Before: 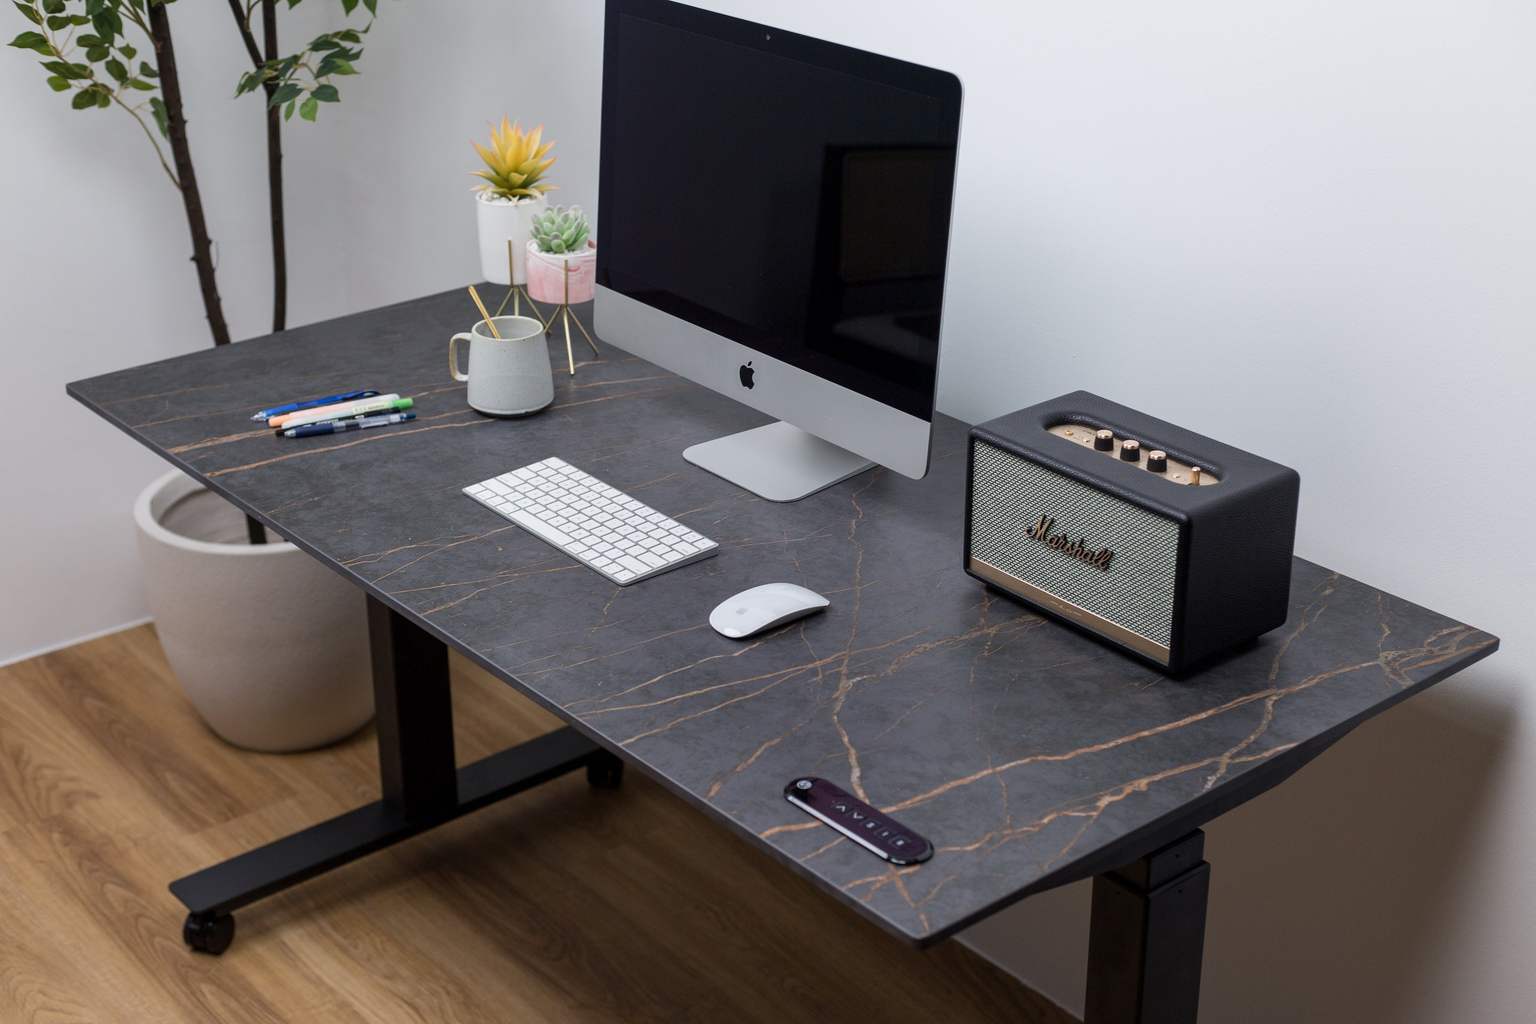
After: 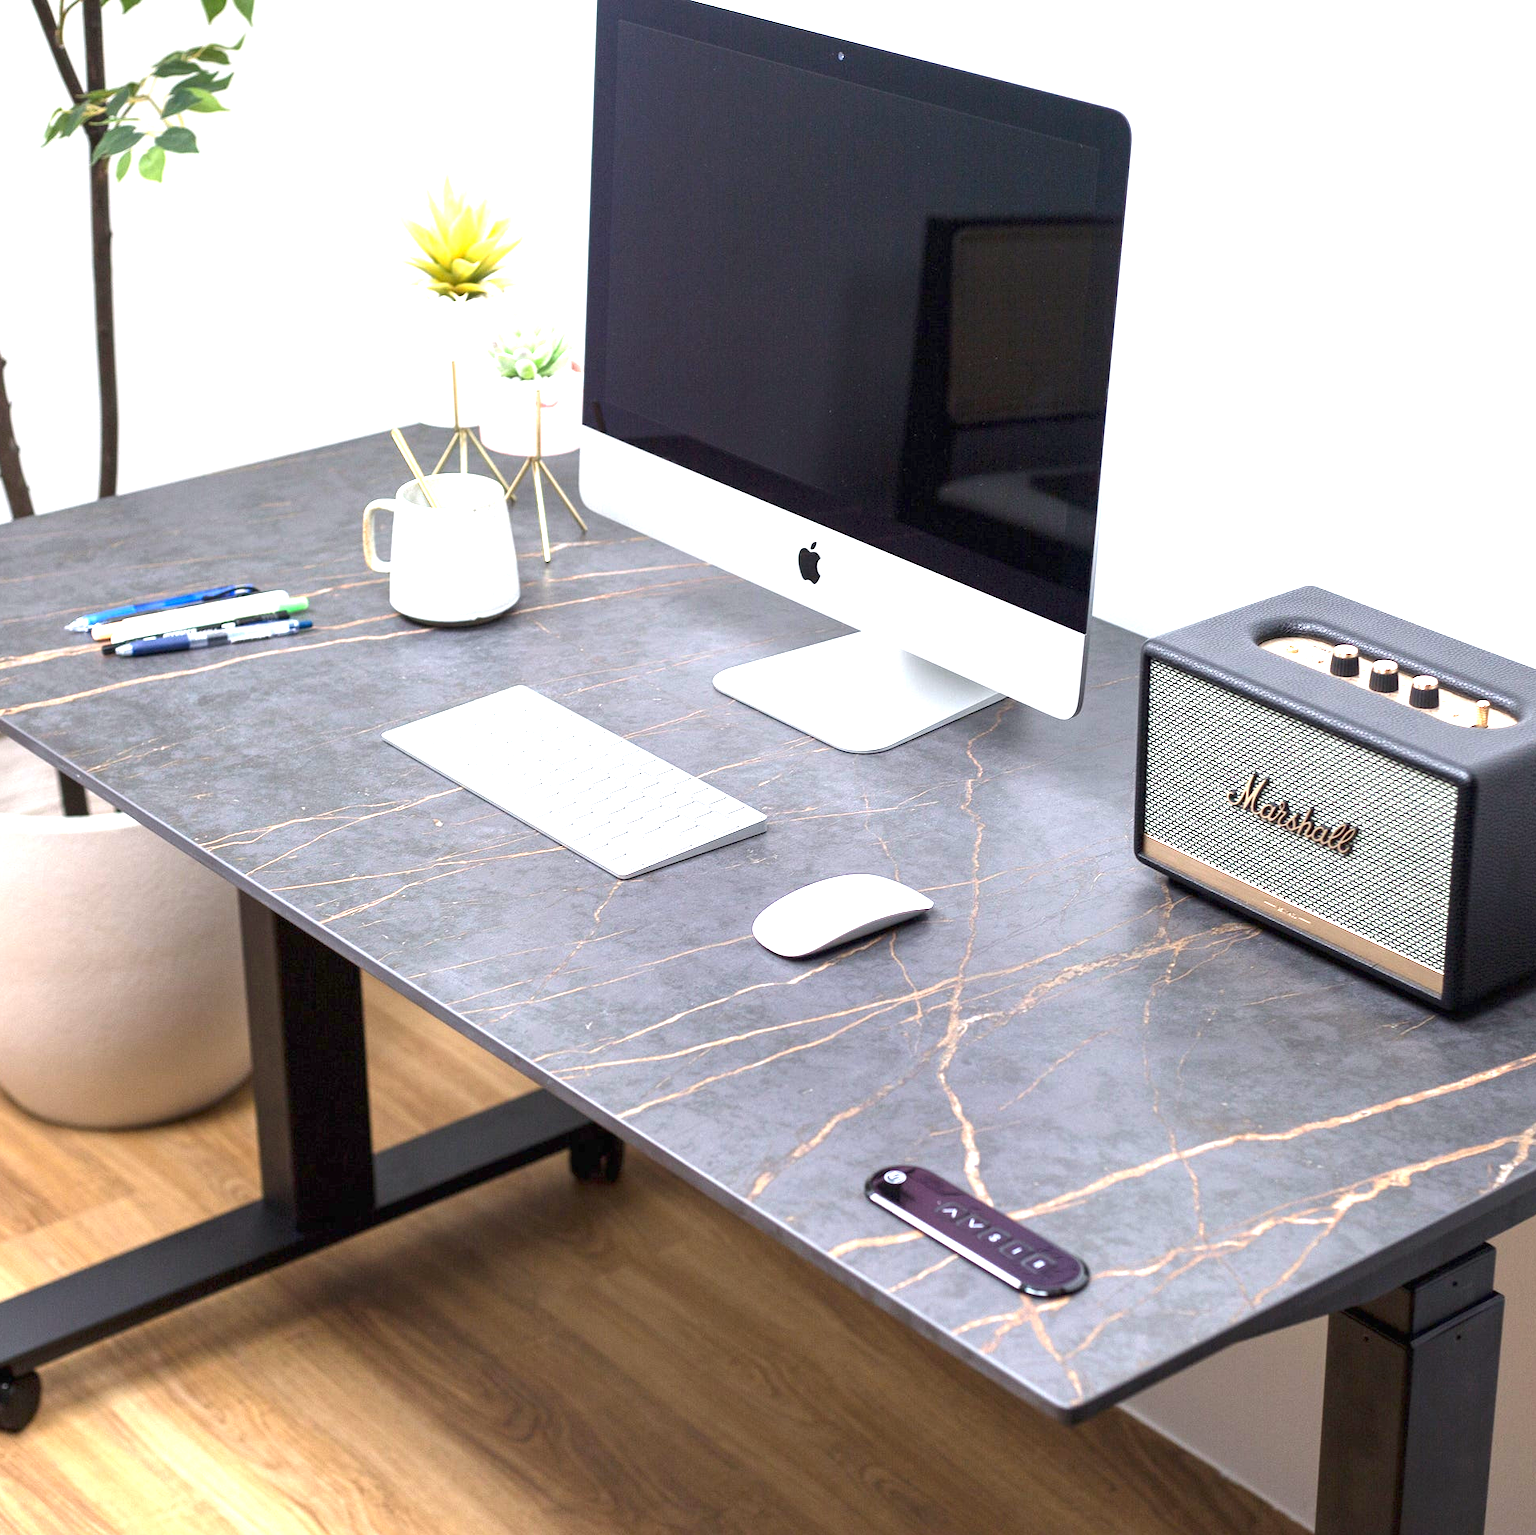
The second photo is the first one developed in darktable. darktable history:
crop and rotate: left 13.537%, right 19.796%
exposure: black level correction 0, exposure 2.138 EV, compensate exposure bias true, compensate highlight preservation false
